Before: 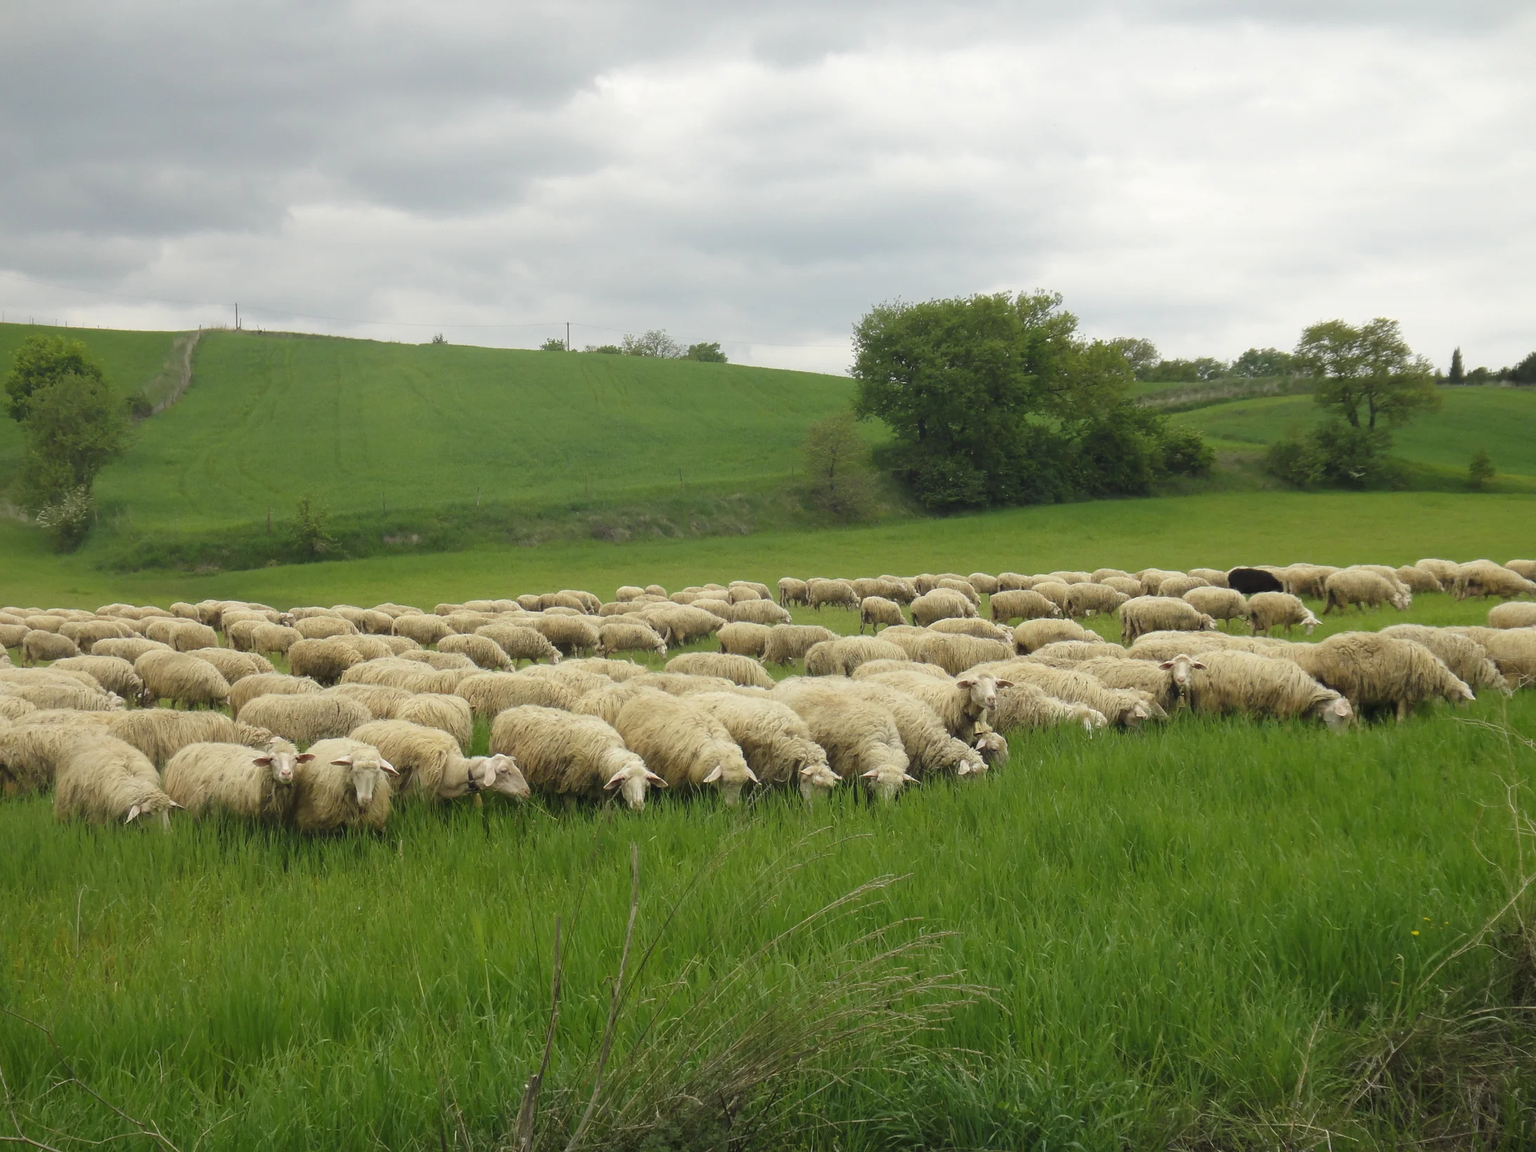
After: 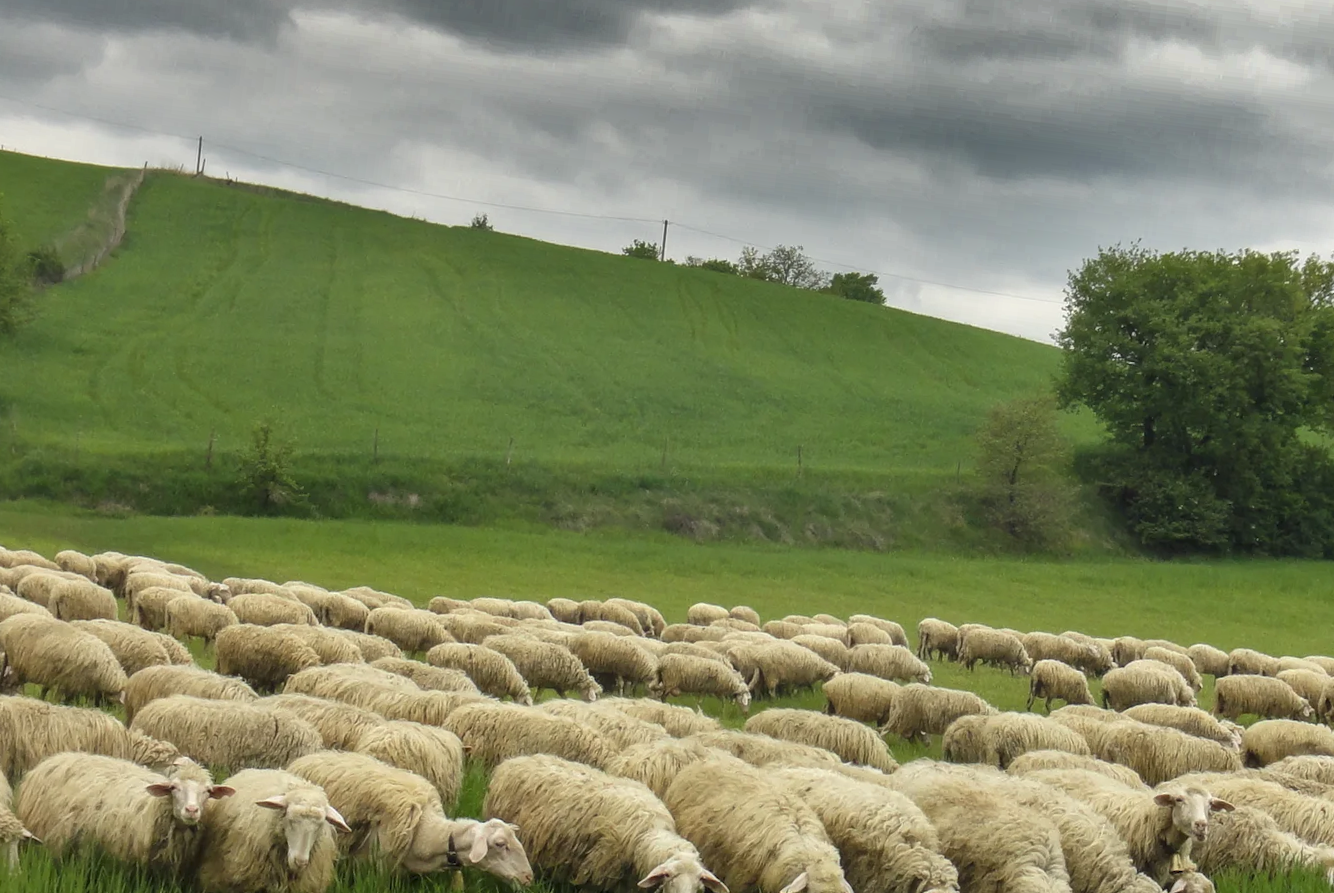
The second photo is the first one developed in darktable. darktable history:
crop and rotate: angle -6.85°, left 2.269%, top 7.006%, right 27.398%, bottom 30.243%
shadows and highlights: shadows 21.04, highlights -82.51, soften with gaussian
levels: mode automatic, levels [0.116, 0.574, 1]
local contrast: on, module defaults
